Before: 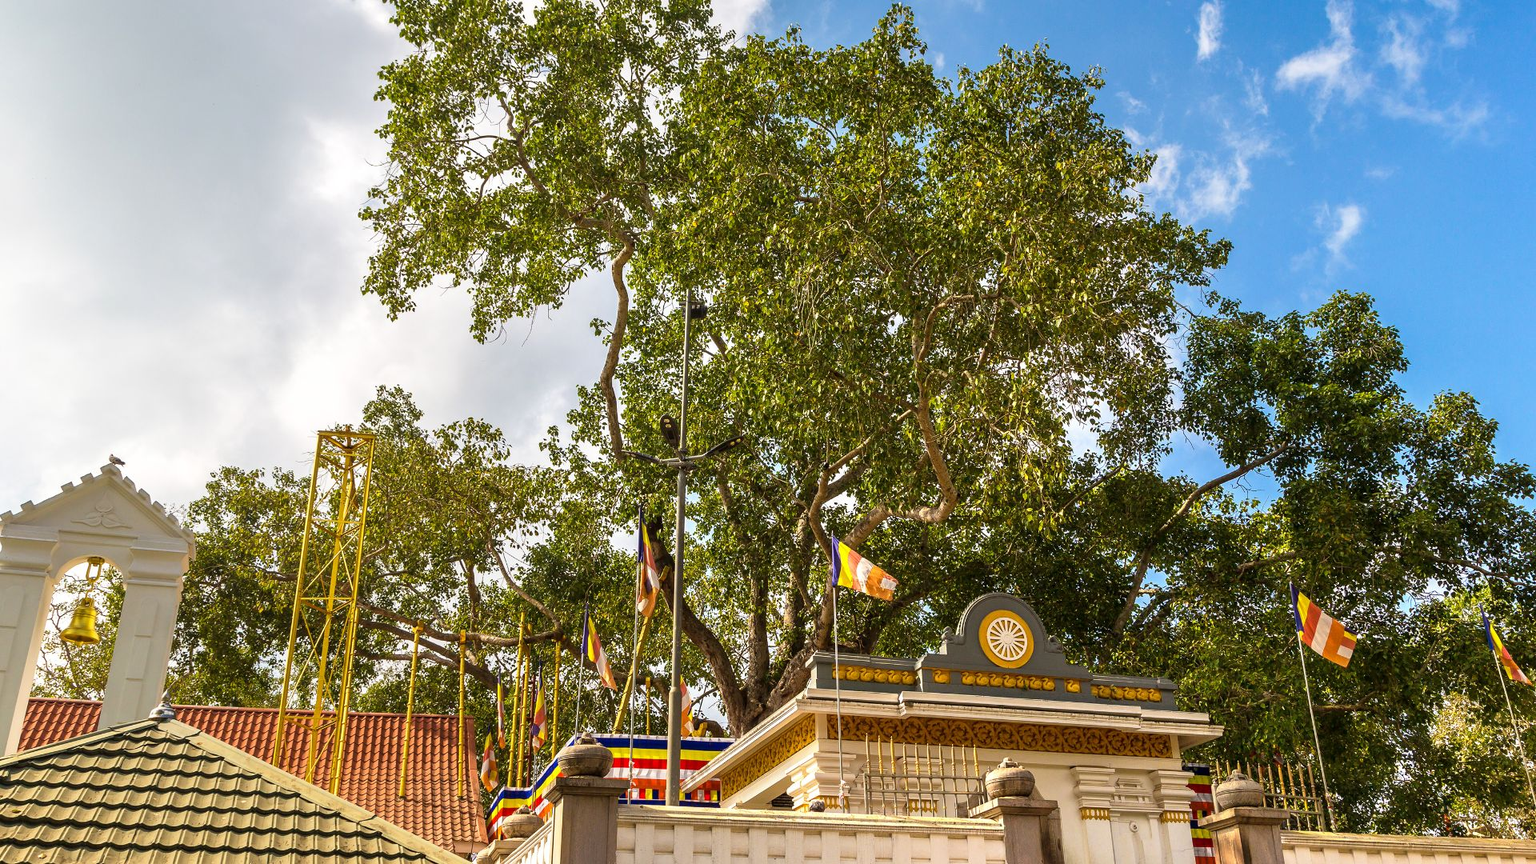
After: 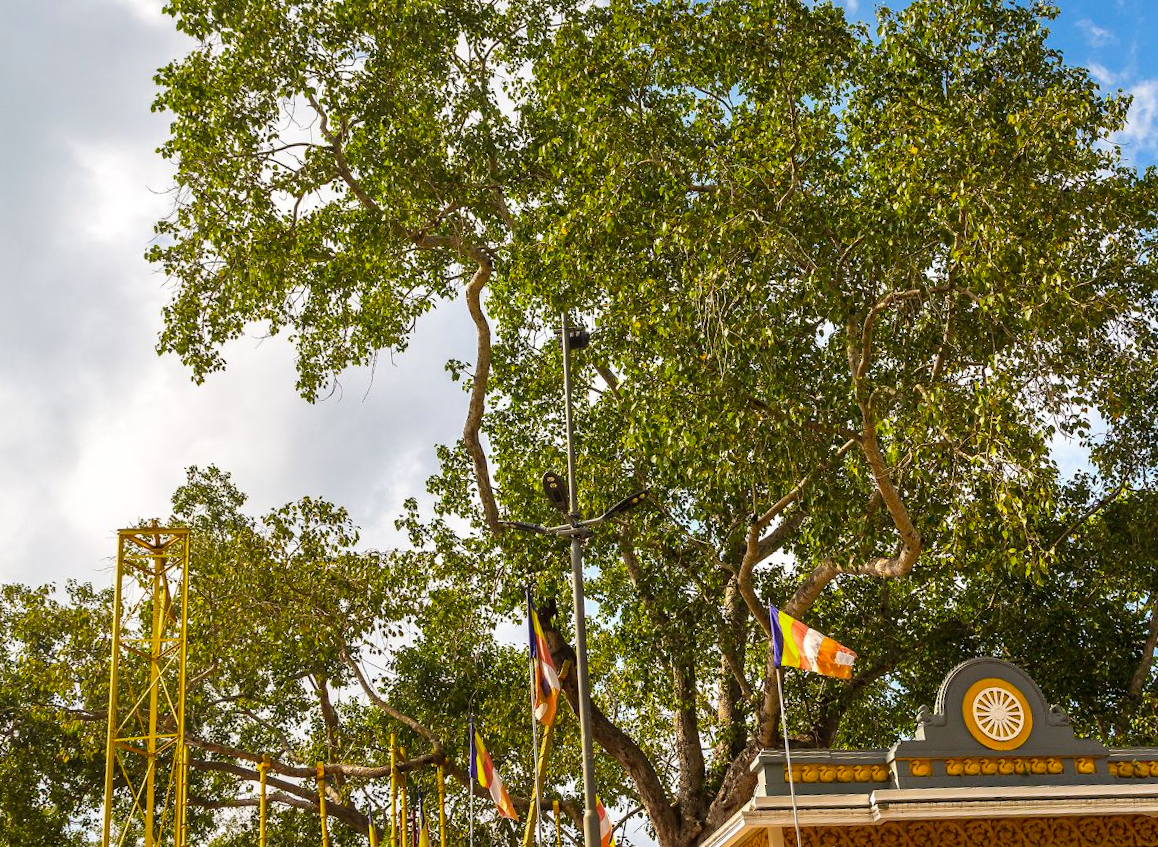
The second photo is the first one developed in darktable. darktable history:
levels: levels [0, 0.498, 1]
vibrance: vibrance 78%
rotate and perspective: rotation -4.98°, automatic cropping off
crop: left 16.202%, top 11.208%, right 26.045%, bottom 20.557%
